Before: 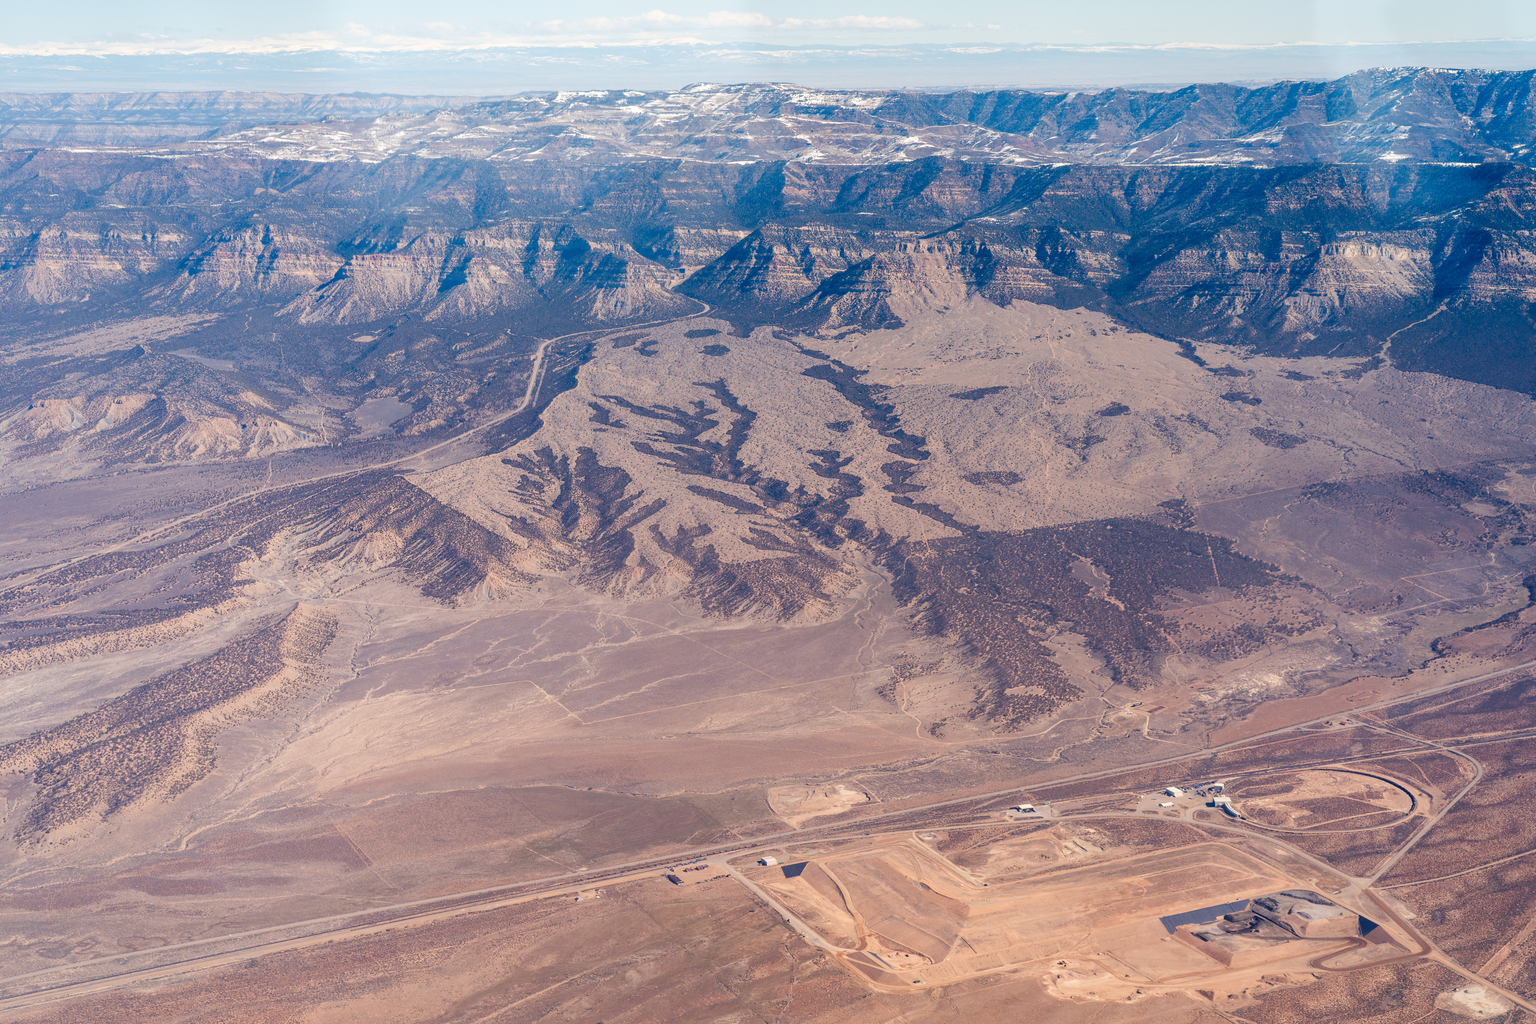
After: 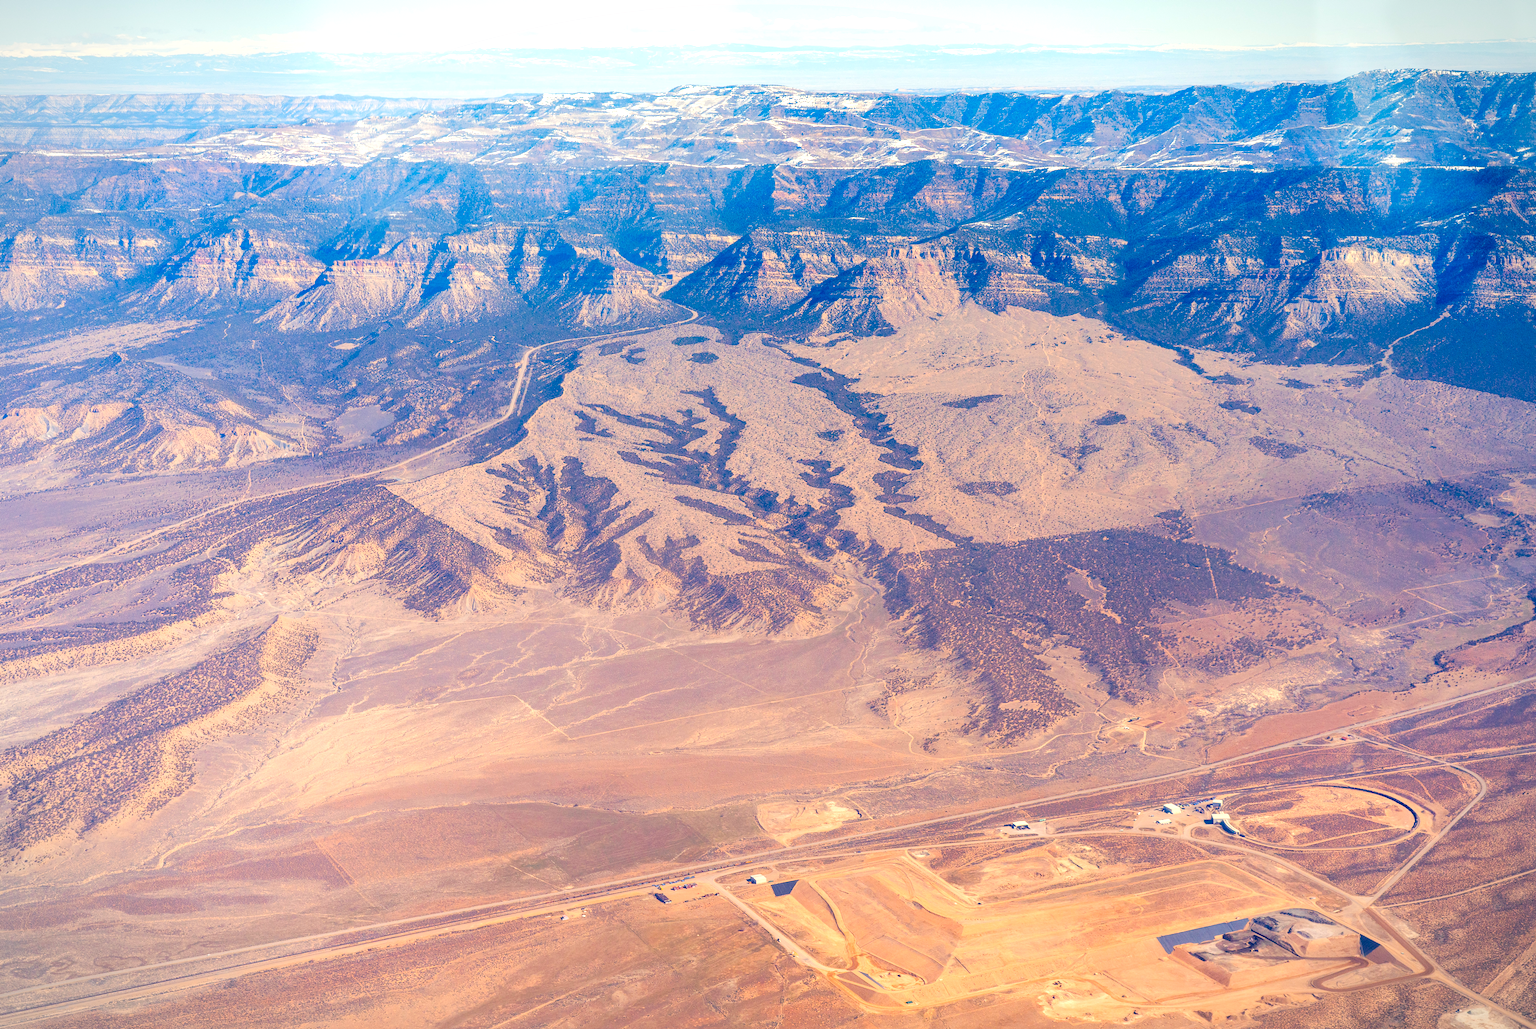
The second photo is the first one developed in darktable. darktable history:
crop: left 1.693%, right 0.276%, bottom 1.448%
color balance rgb: shadows lift › chroma 1.026%, shadows lift › hue 28.35°, highlights gain › luminance 6.982%, highlights gain › chroma 1.948%, highlights gain › hue 89.72°, linear chroma grading › global chroma 15.074%, perceptual saturation grading › global saturation 29.747%, contrast -9.662%
exposure: black level correction 0, exposure 0.697 EV, compensate exposure bias true, compensate highlight preservation false
vignetting: fall-off start 99.25%, fall-off radius 65%, automatic ratio true, unbound false
